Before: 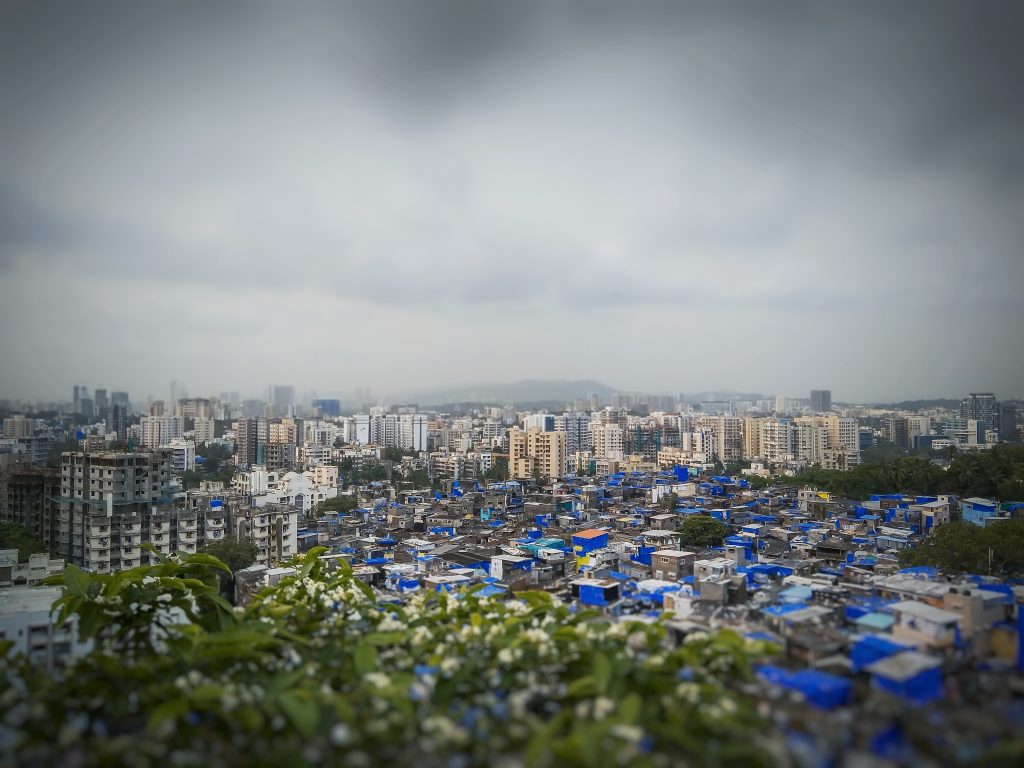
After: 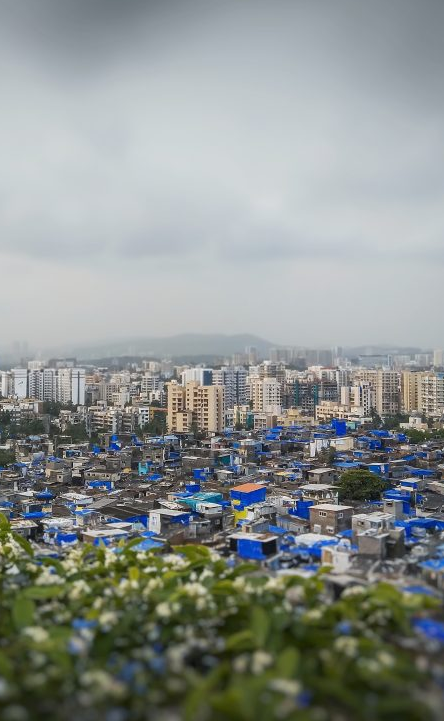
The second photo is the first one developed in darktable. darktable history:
color balance rgb: saturation formula JzAzBz (2021)
crop: left 33.452%, top 6.025%, right 23.155%
